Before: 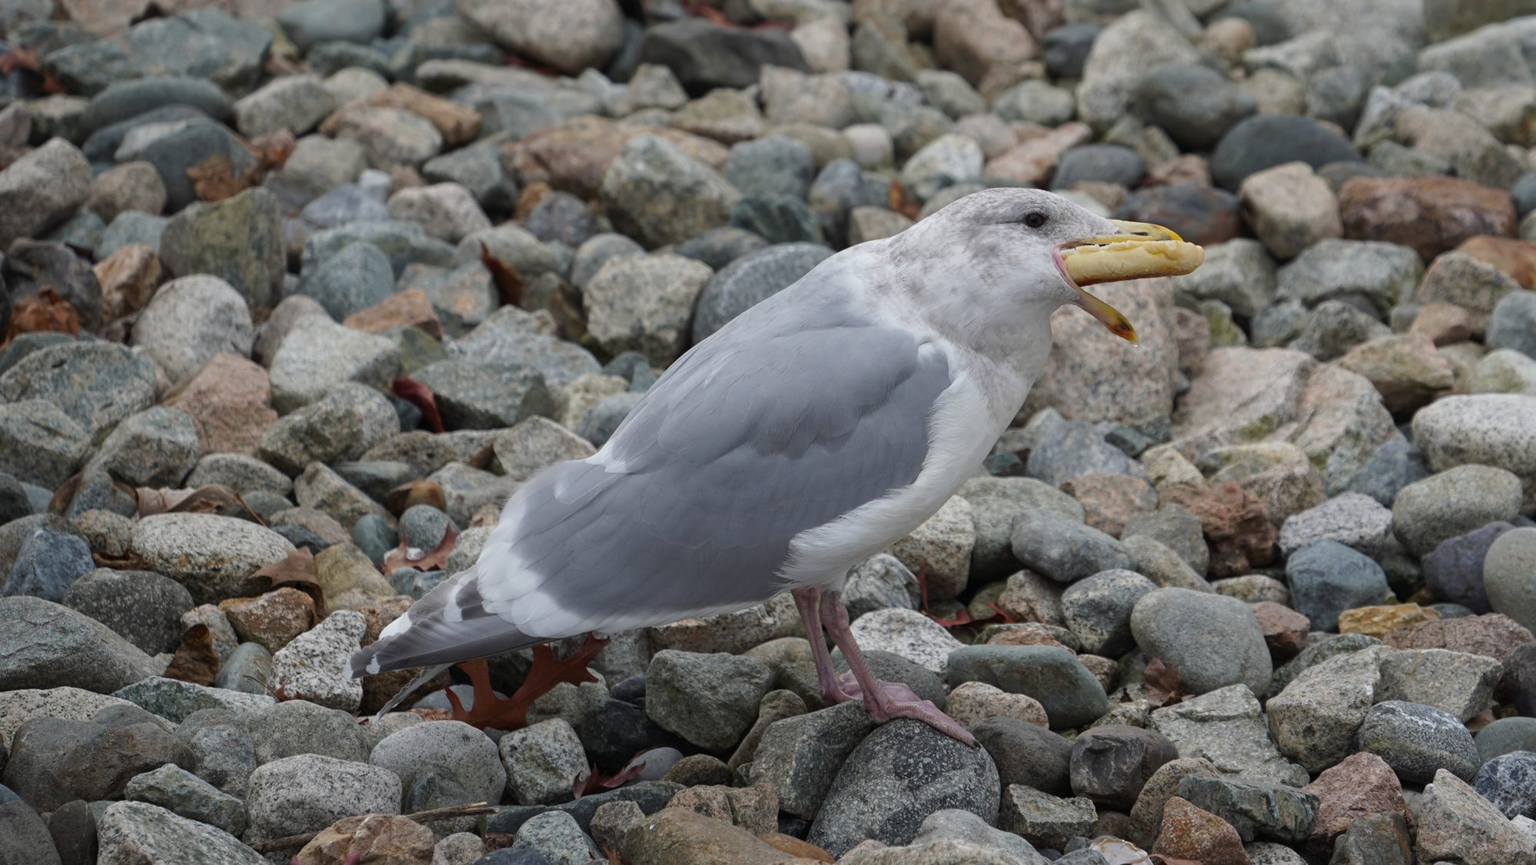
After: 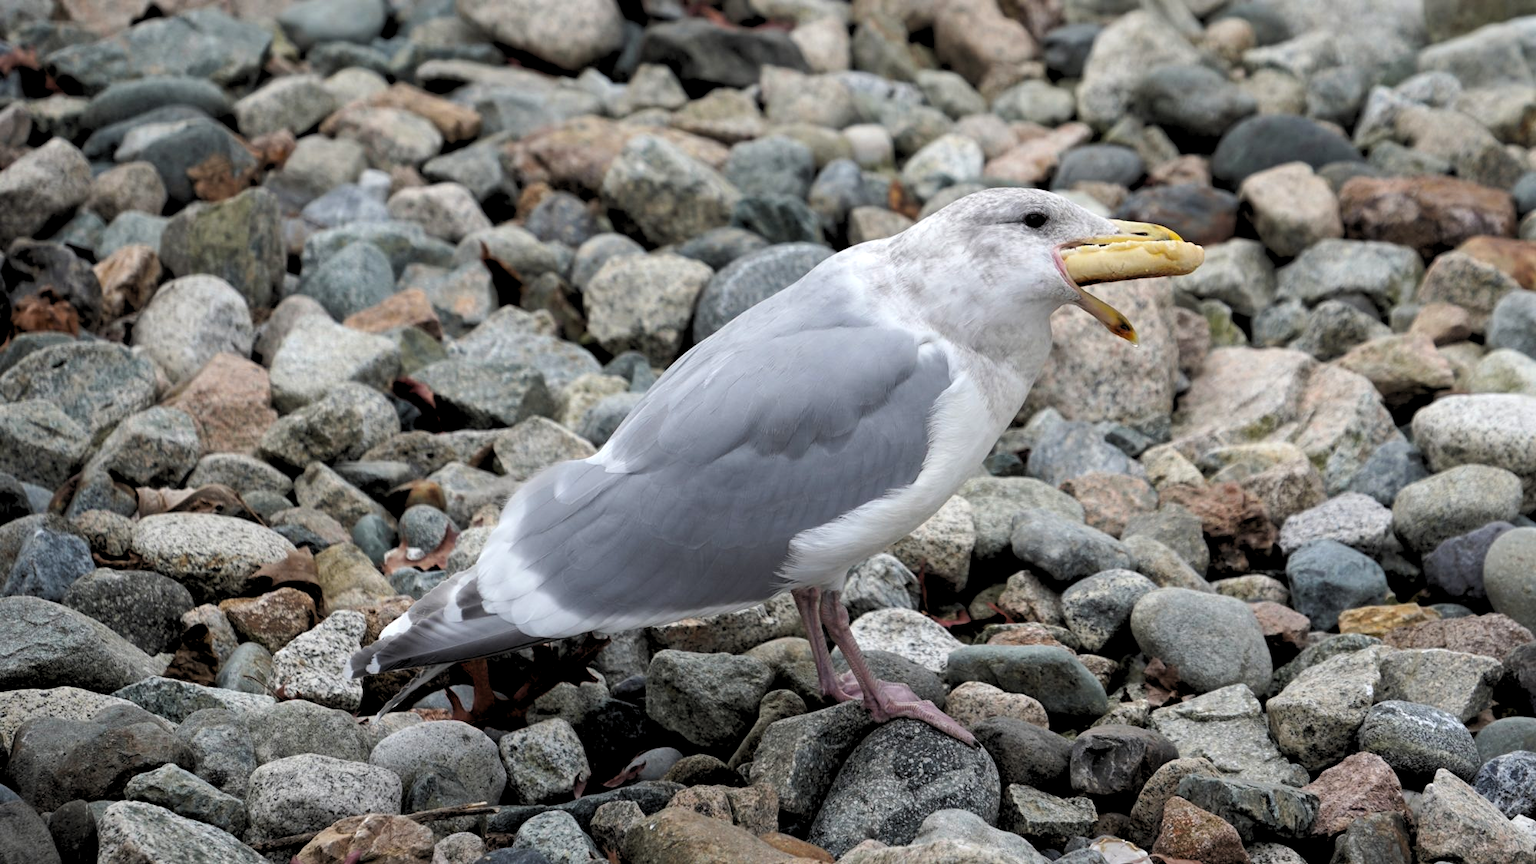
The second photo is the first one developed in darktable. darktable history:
tone equalizer: -8 EV -0.417 EV, -7 EV -0.389 EV, -6 EV -0.333 EV, -5 EV -0.222 EV, -3 EV 0.222 EV, -2 EV 0.333 EV, -1 EV 0.389 EV, +0 EV 0.417 EV, edges refinement/feathering 500, mask exposure compensation -1.57 EV, preserve details no
rgb levels: levels [[0.013, 0.434, 0.89], [0, 0.5, 1], [0, 0.5, 1]]
